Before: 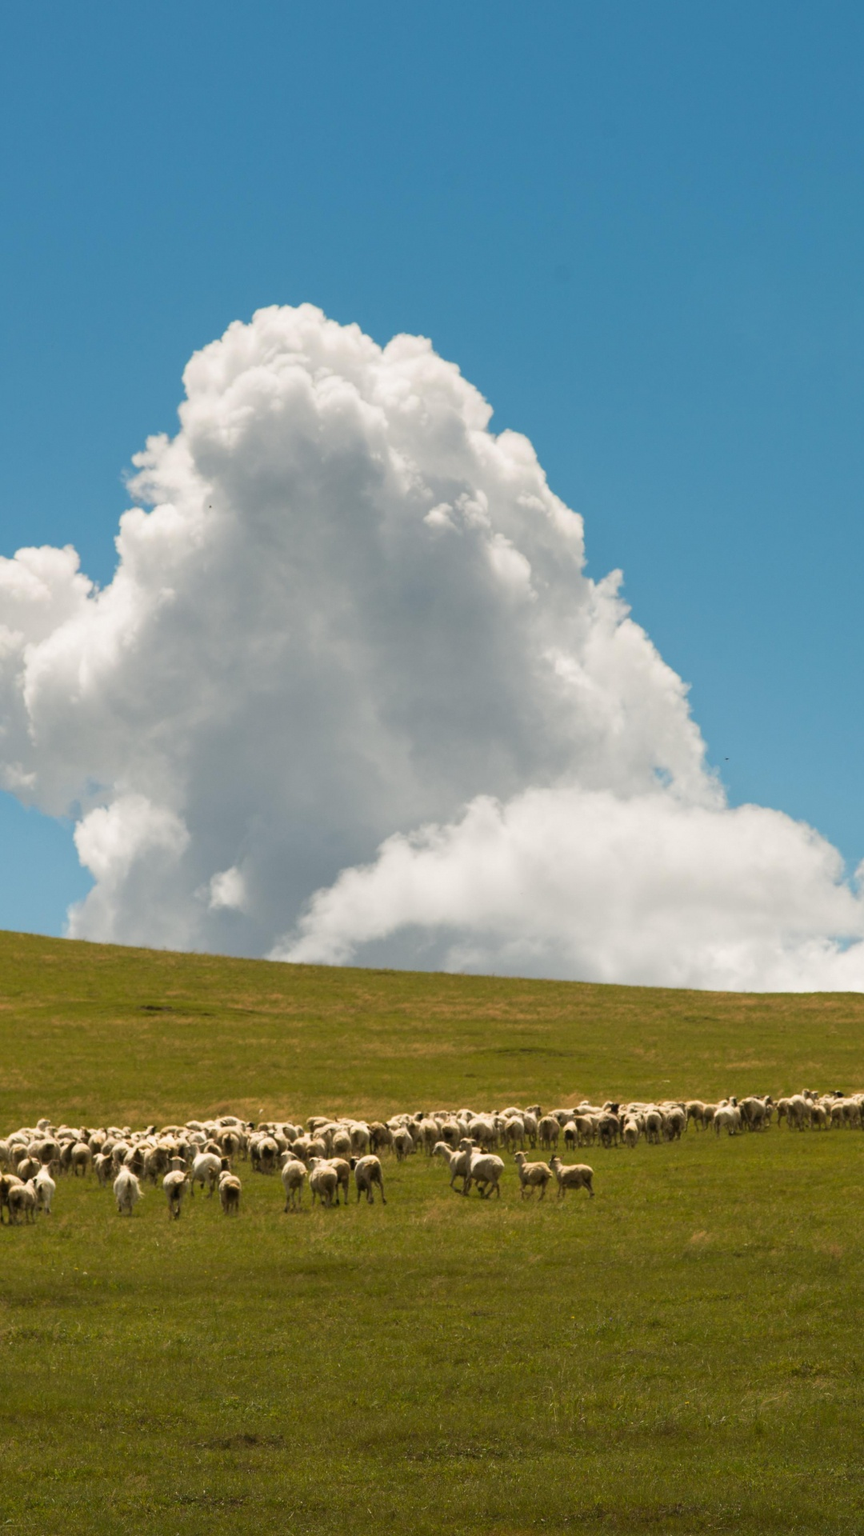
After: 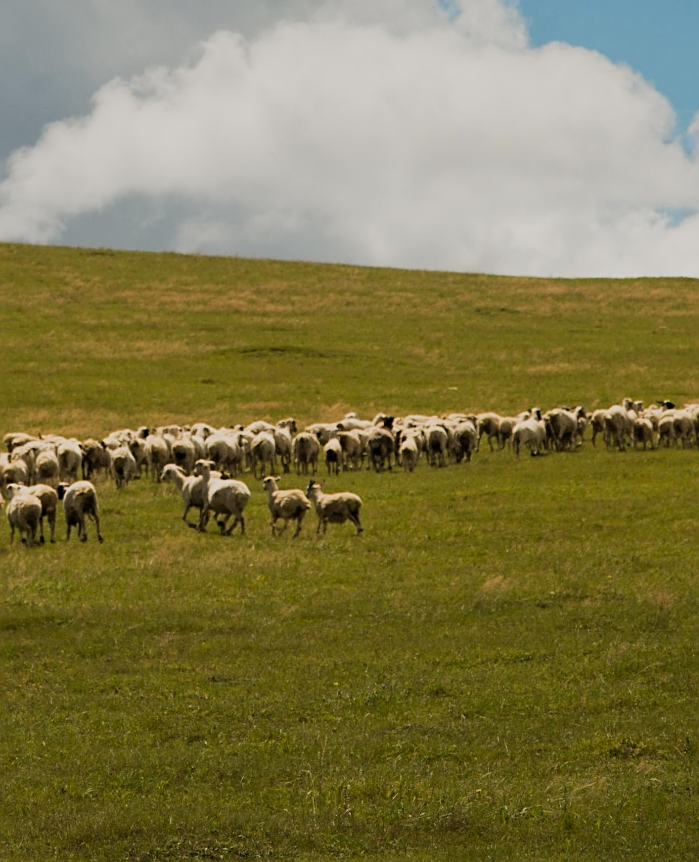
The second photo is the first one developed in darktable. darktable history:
crop and rotate: left 35.21%, top 50.191%, bottom 4.872%
filmic rgb: black relative exposure -7.65 EV, white relative exposure 4.56 EV, hardness 3.61, contrast 1.055
sharpen: on, module defaults
